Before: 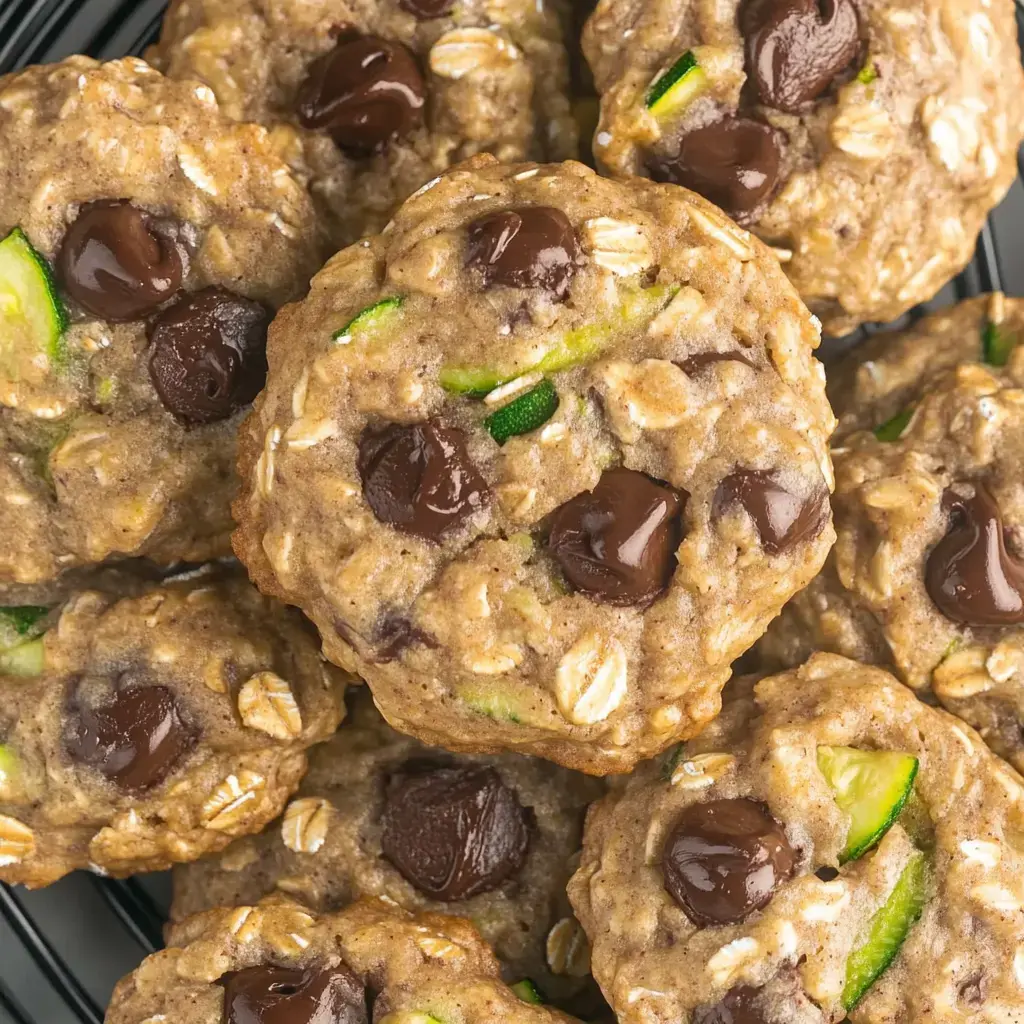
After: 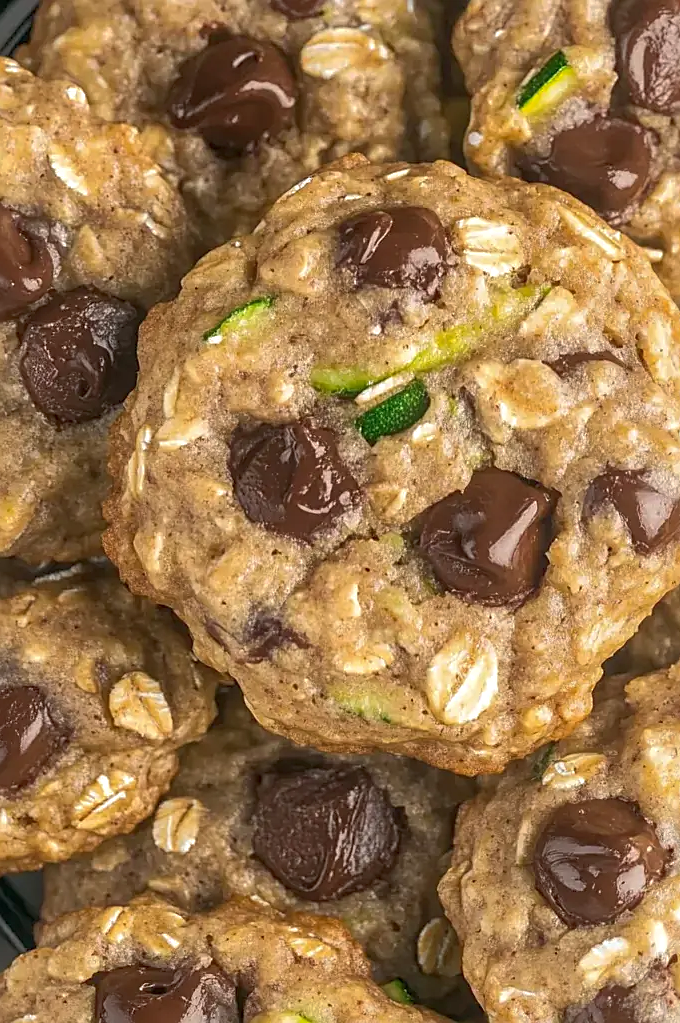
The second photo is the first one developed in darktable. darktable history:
shadows and highlights: on, module defaults
crop and rotate: left 12.655%, right 20.87%
sharpen: on, module defaults
exposure: compensate exposure bias true, compensate highlight preservation false
local contrast: on, module defaults
